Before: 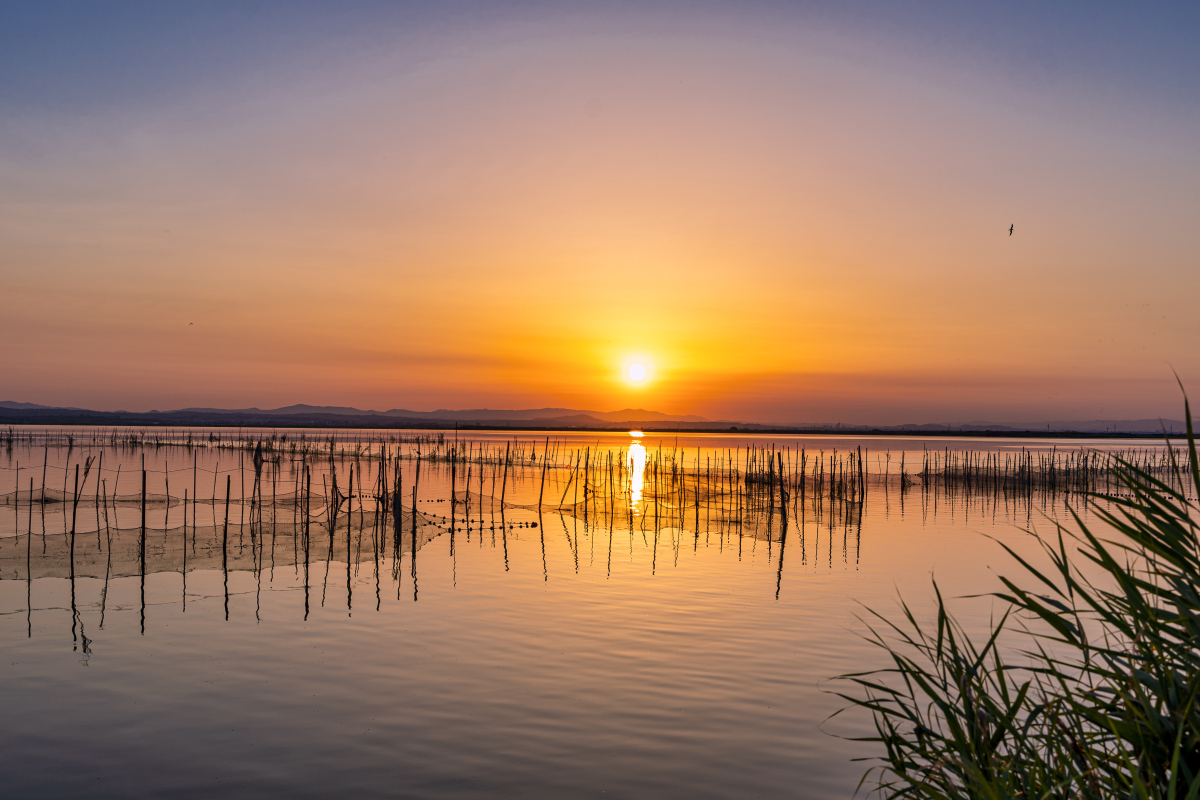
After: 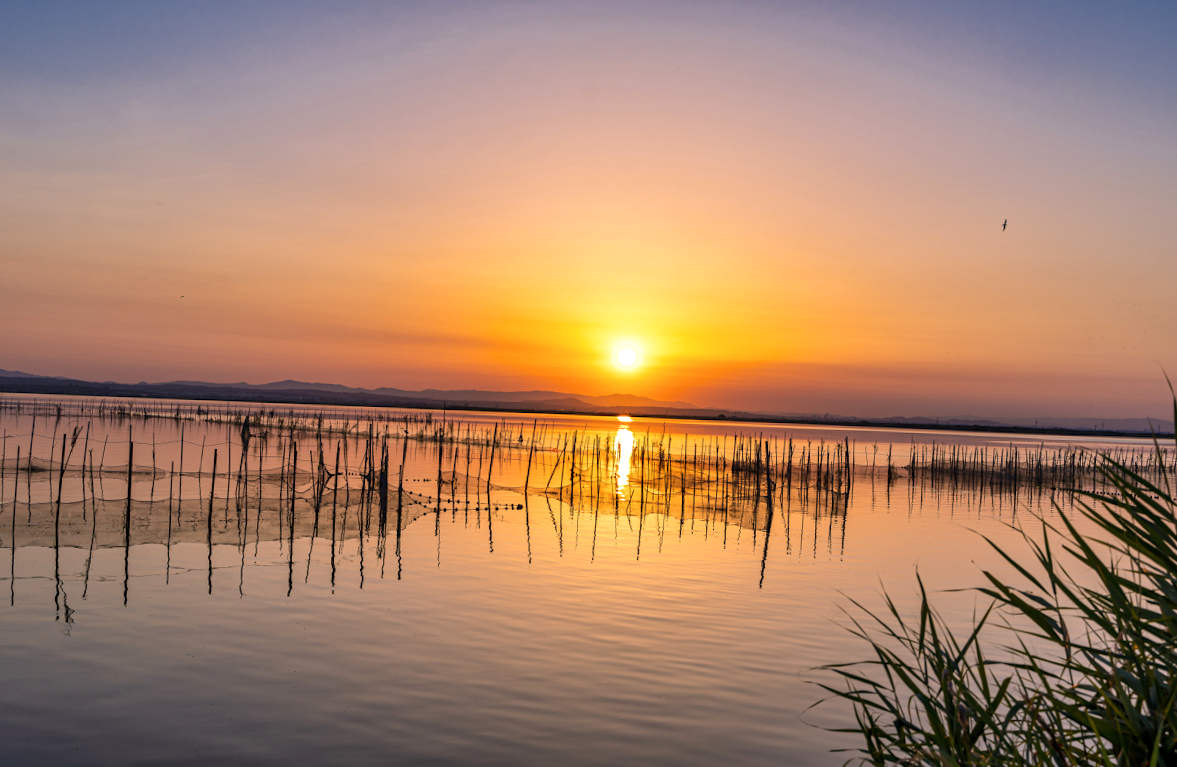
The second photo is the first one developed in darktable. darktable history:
exposure: exposure 0.2 EV, compensate highlight preservation false
rotate and perspective: rotation 1.57°, crop left 0.018, crop right 0.982, crop top 0.039, crop bottom 0.961
